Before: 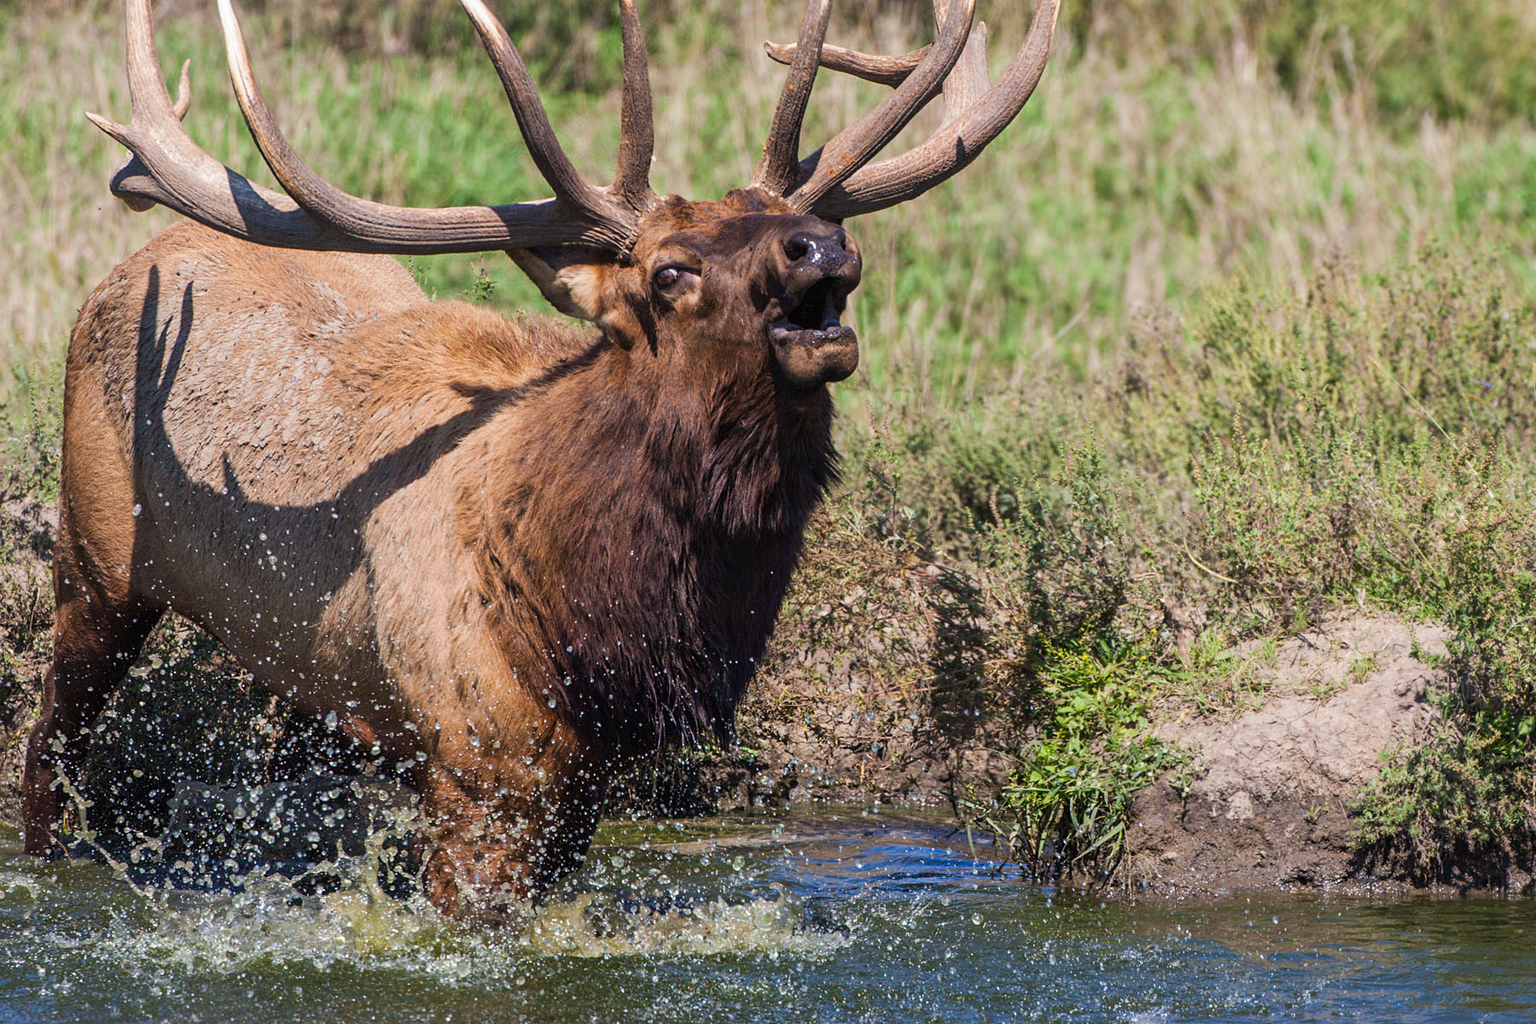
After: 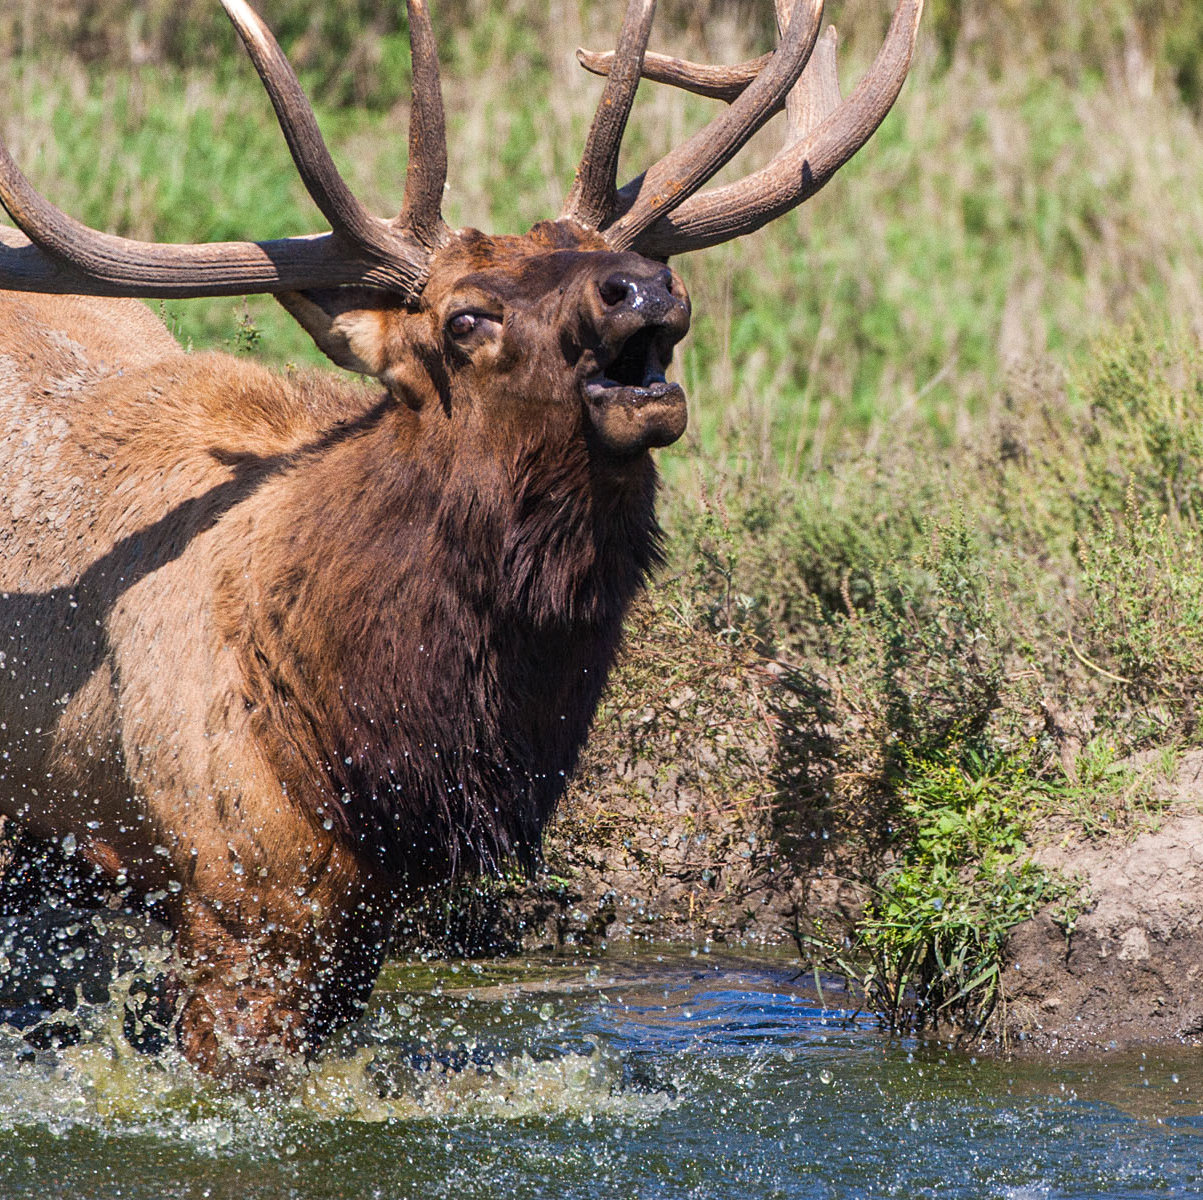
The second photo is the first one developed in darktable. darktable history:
crop and rotate: left 17.732%, right 15.423%
exposure: exposure 0.128 EV, compensate highlight preservation false
grain: coarseness 0.09 ISO
